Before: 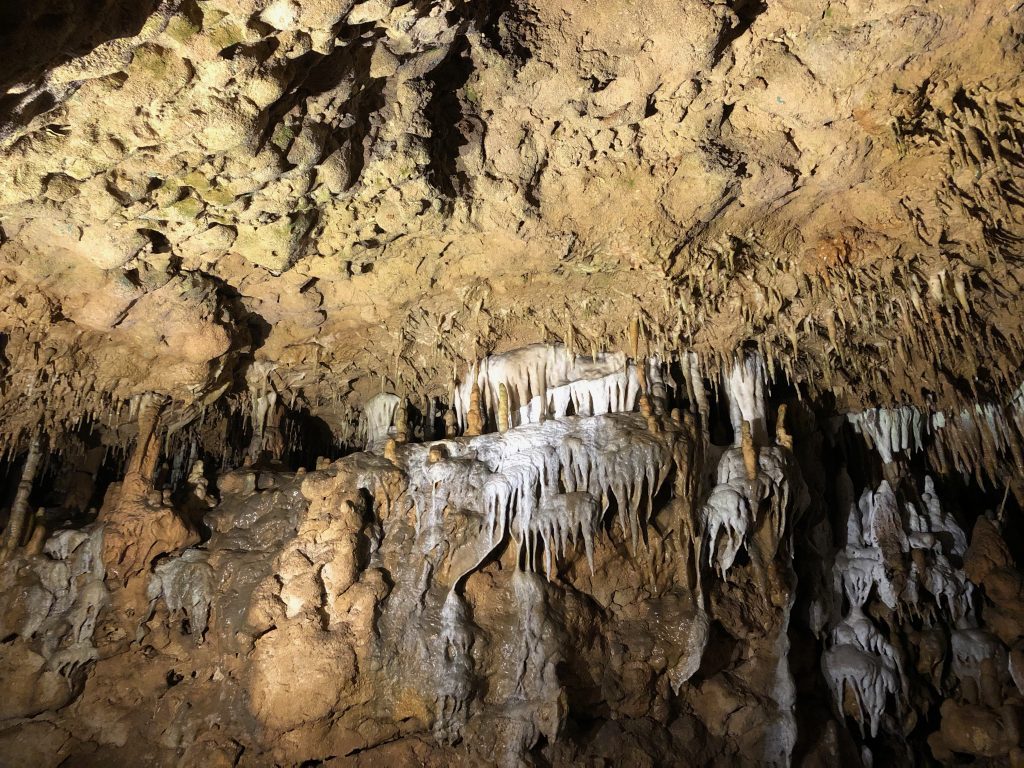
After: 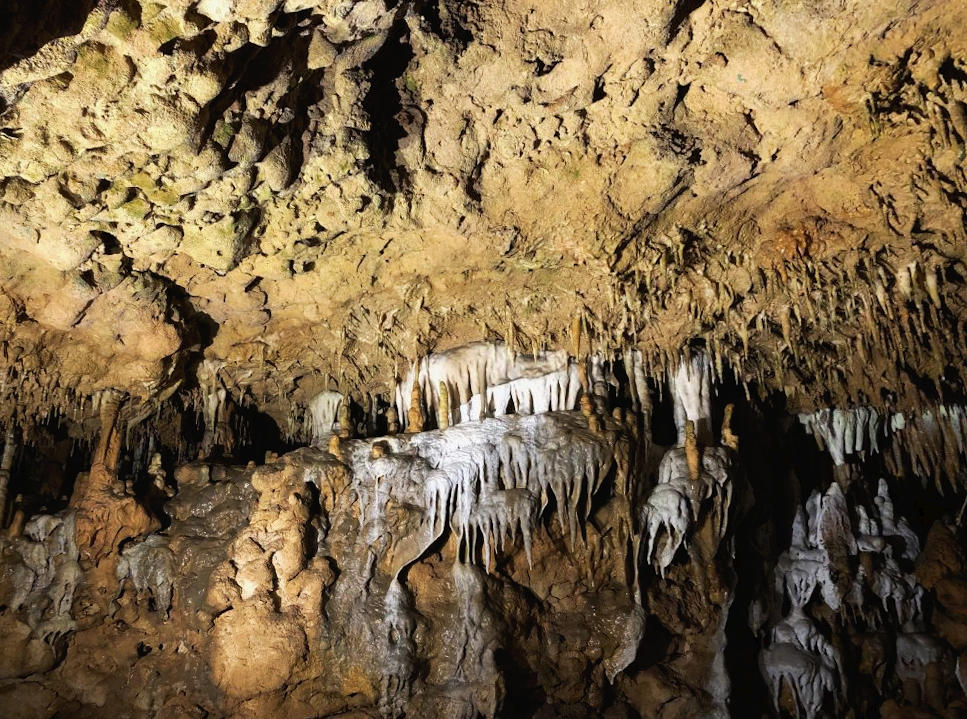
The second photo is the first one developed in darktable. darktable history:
tone curve: curves: ch0 [(0, 0) (0.003, 0.019) (0.011, 0.019) (0.025, 0.022) (0.044, 0.026) (0.069, 0.032) (0.1, 0.052) (0.136, 0.081) (0.177, 0.123) (0.224, 0.17) (0.277, 0.219) (0.335, 0.276) (0.399, 0.344) (0.468, 0.421) (0.543, 0.508) (0.623, 0.604) (0.709, 0.705) (0.801, 0.797) (0.898, 0.894) (1, 1)], preserve colors none
rotate and perspective: rotation 0.062°, lens shift (vertical) 0.115, lens shift (horizontal) -0.133, crop left 0.047, crop right 0.94, crop top 0.061, crop bottom 0.94
